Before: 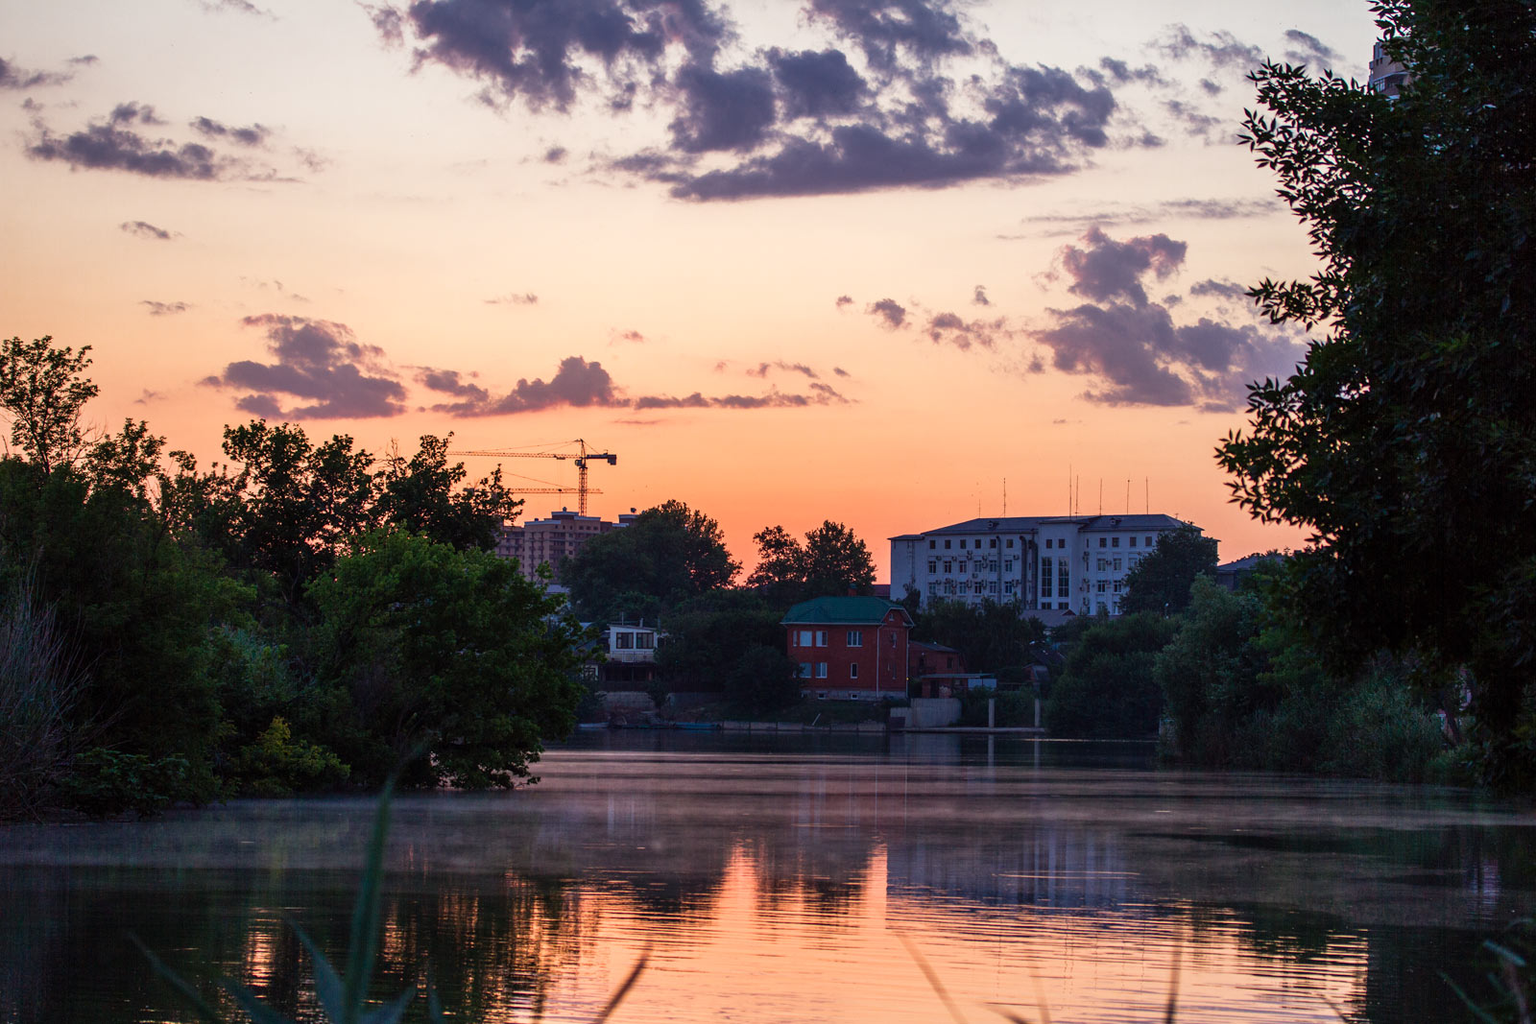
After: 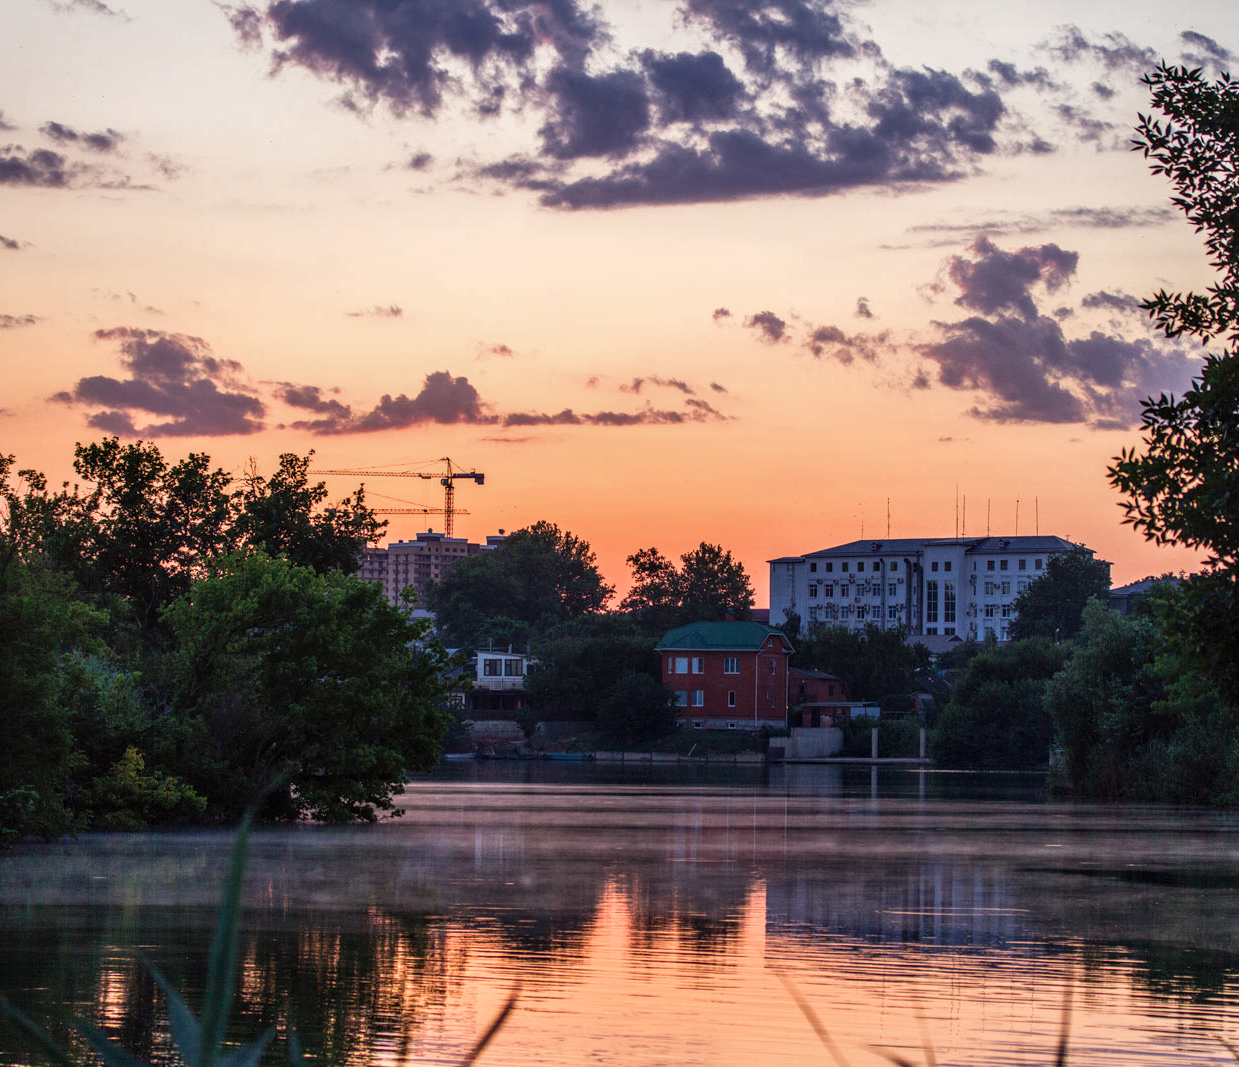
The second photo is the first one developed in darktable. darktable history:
crop: left 9.88%, right 12.664%
local contrast: detail 130%
